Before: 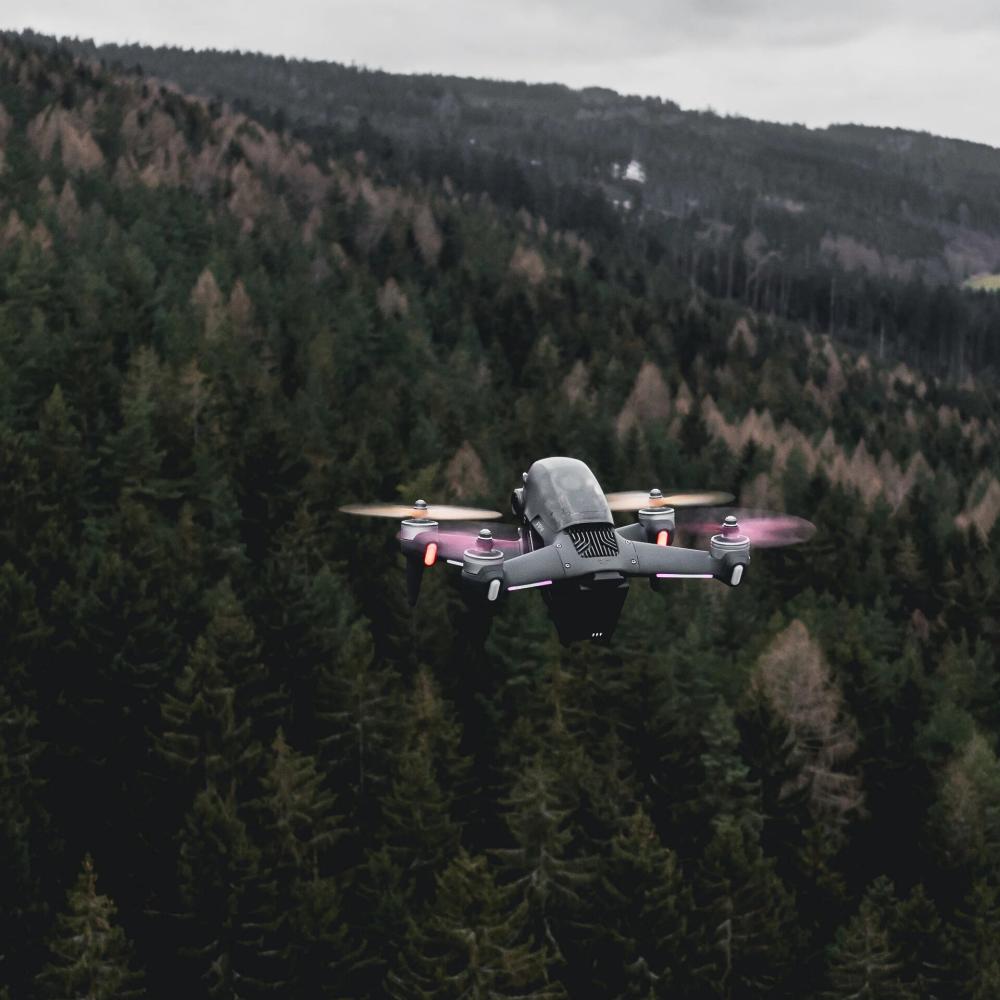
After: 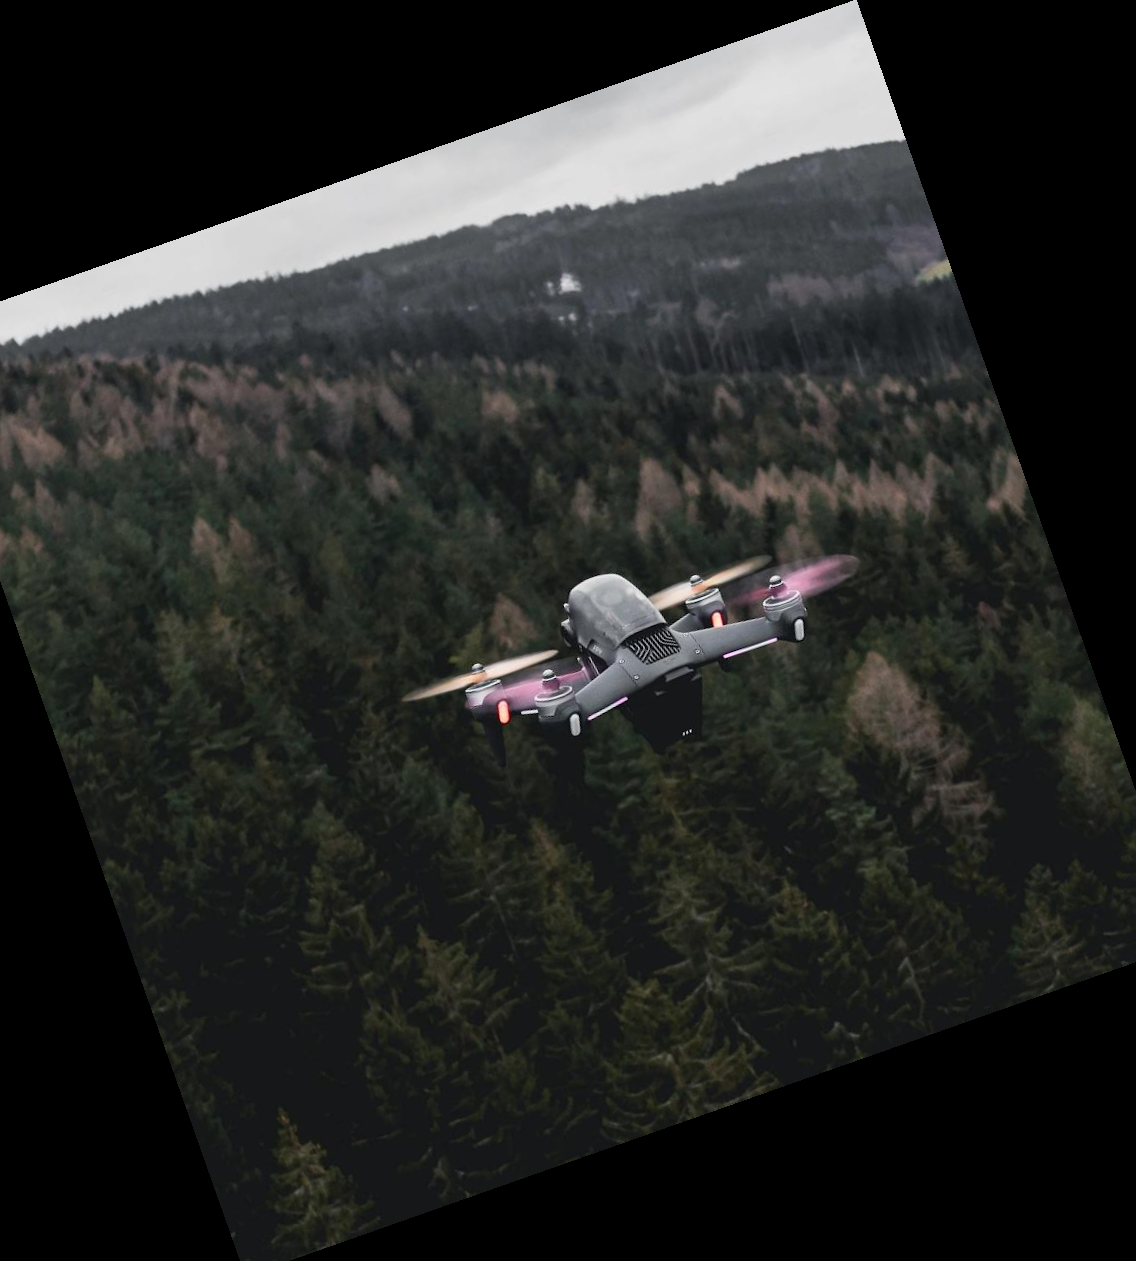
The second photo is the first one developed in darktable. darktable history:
crop and rotate: angle 19.43°, left 6.812%, right 4.125%, bottom 1.087%
exposure: compensate highlight preservation false
